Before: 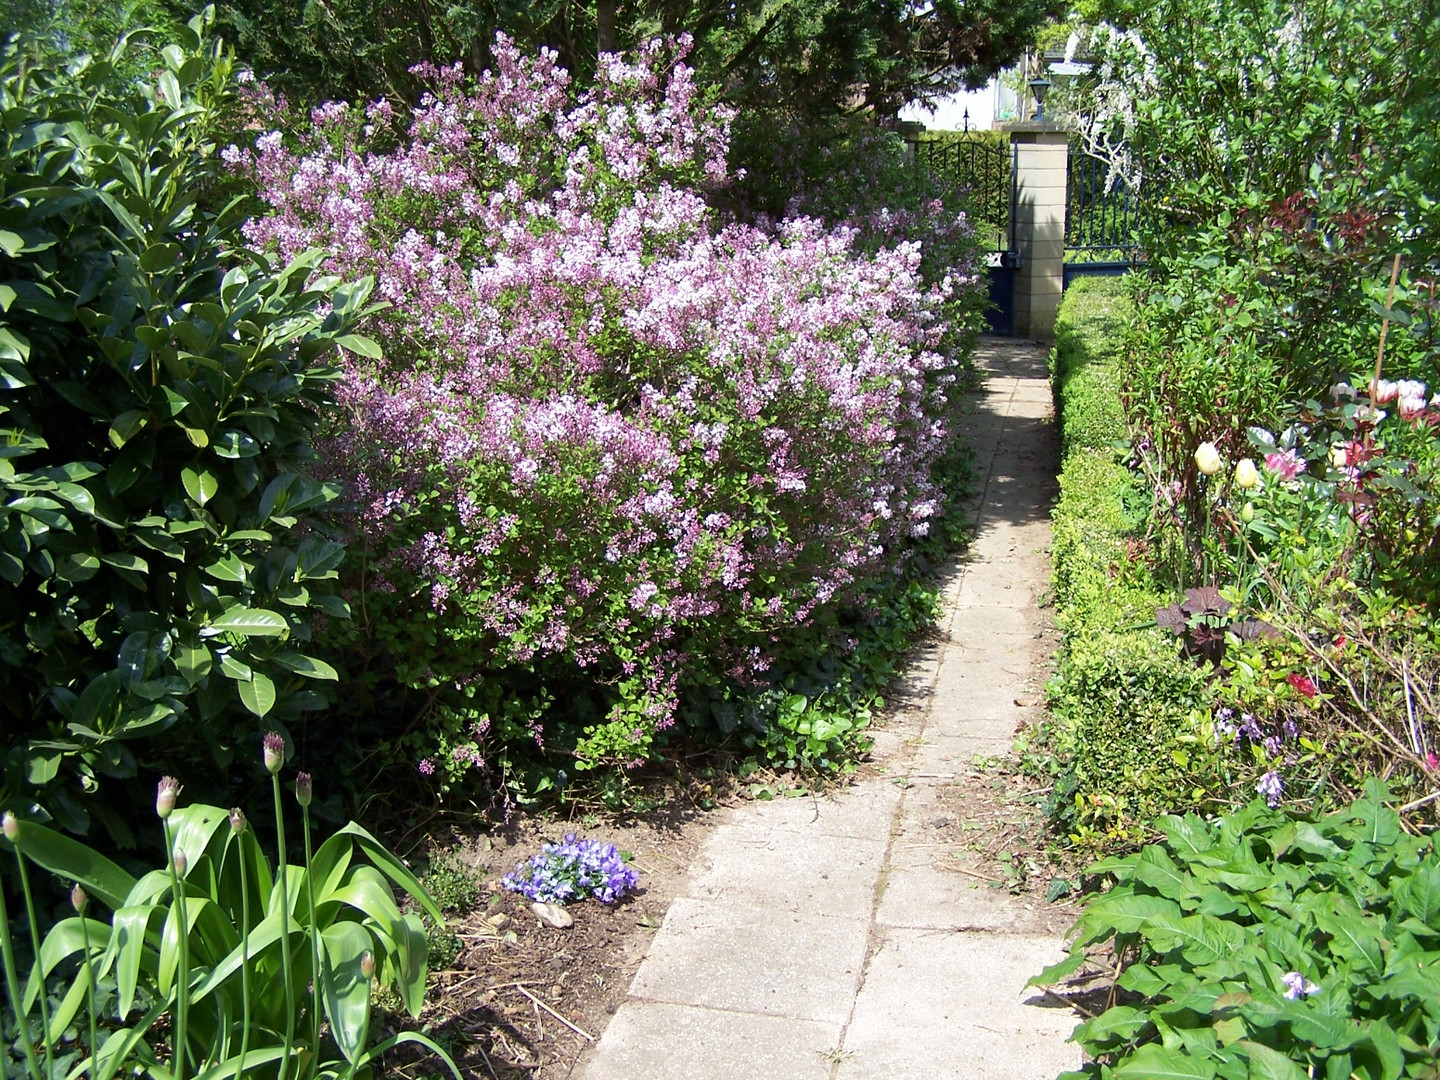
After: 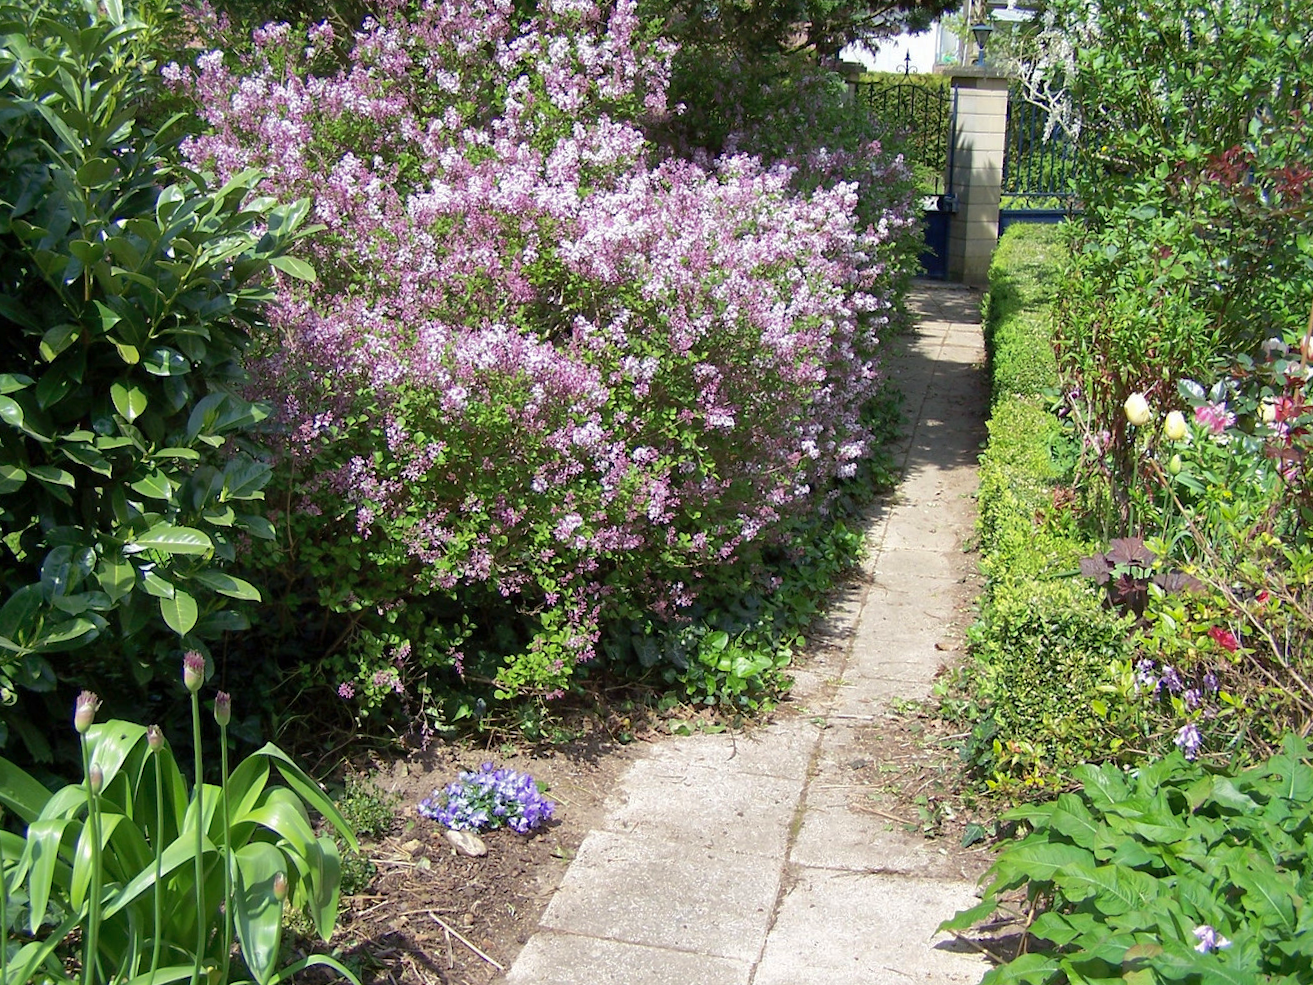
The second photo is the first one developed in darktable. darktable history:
shadows and highlights: on, module defaults
crop and rotate: angle -1.96°, left 3.097%, top 4.154%, right 1.586%, bottom 0.529%
